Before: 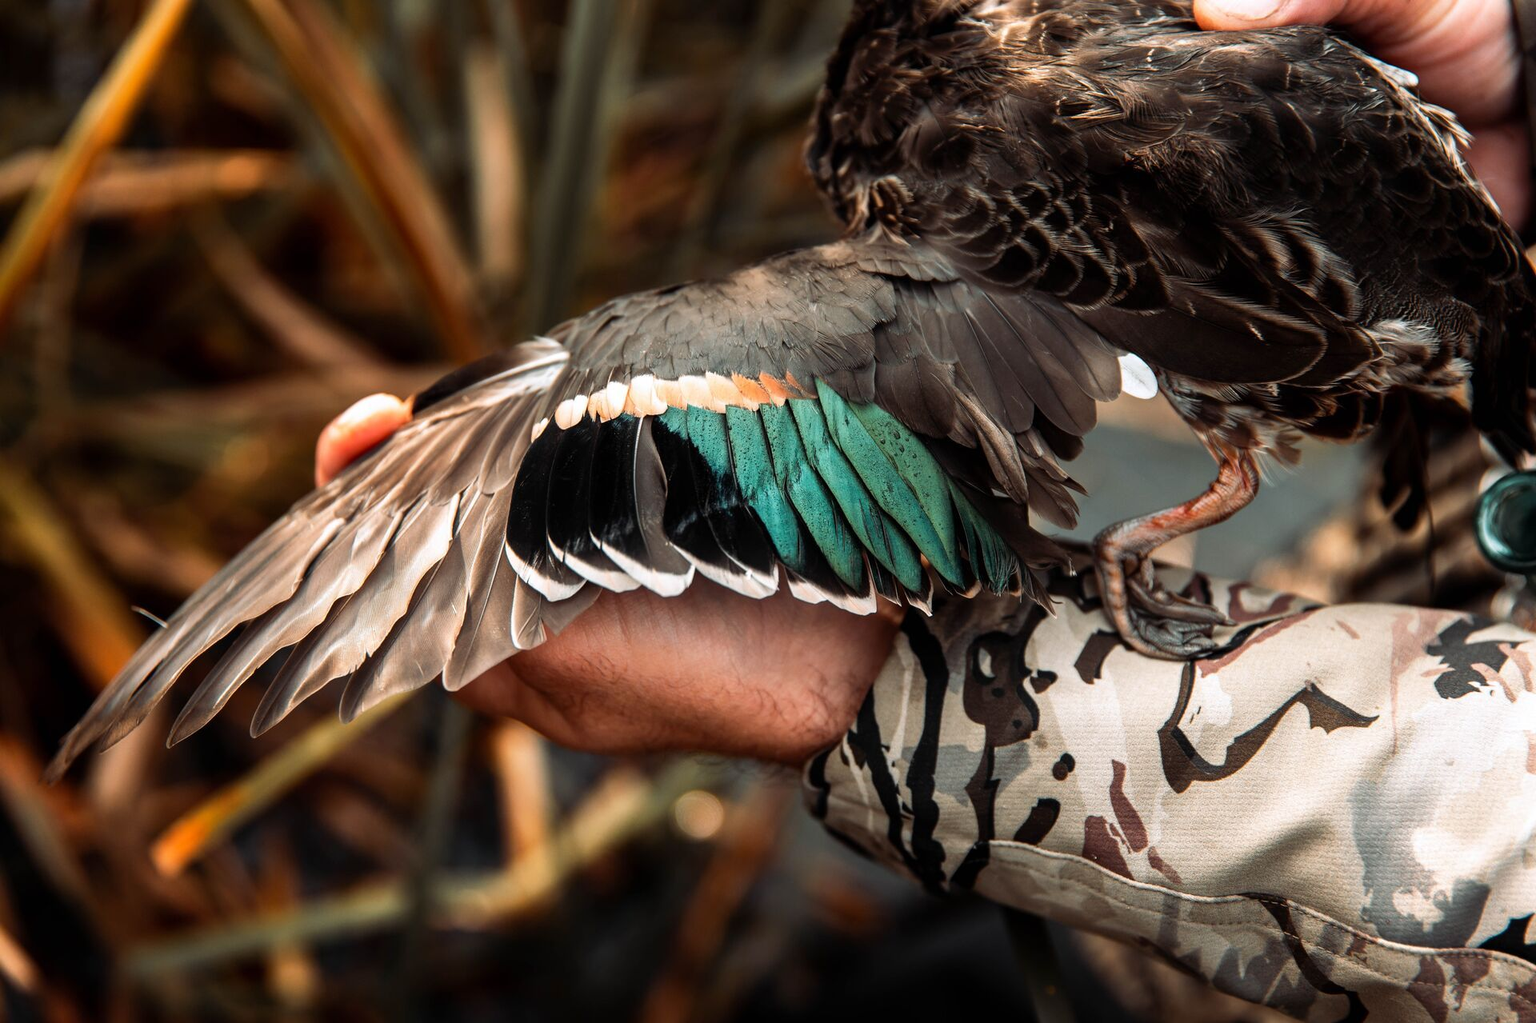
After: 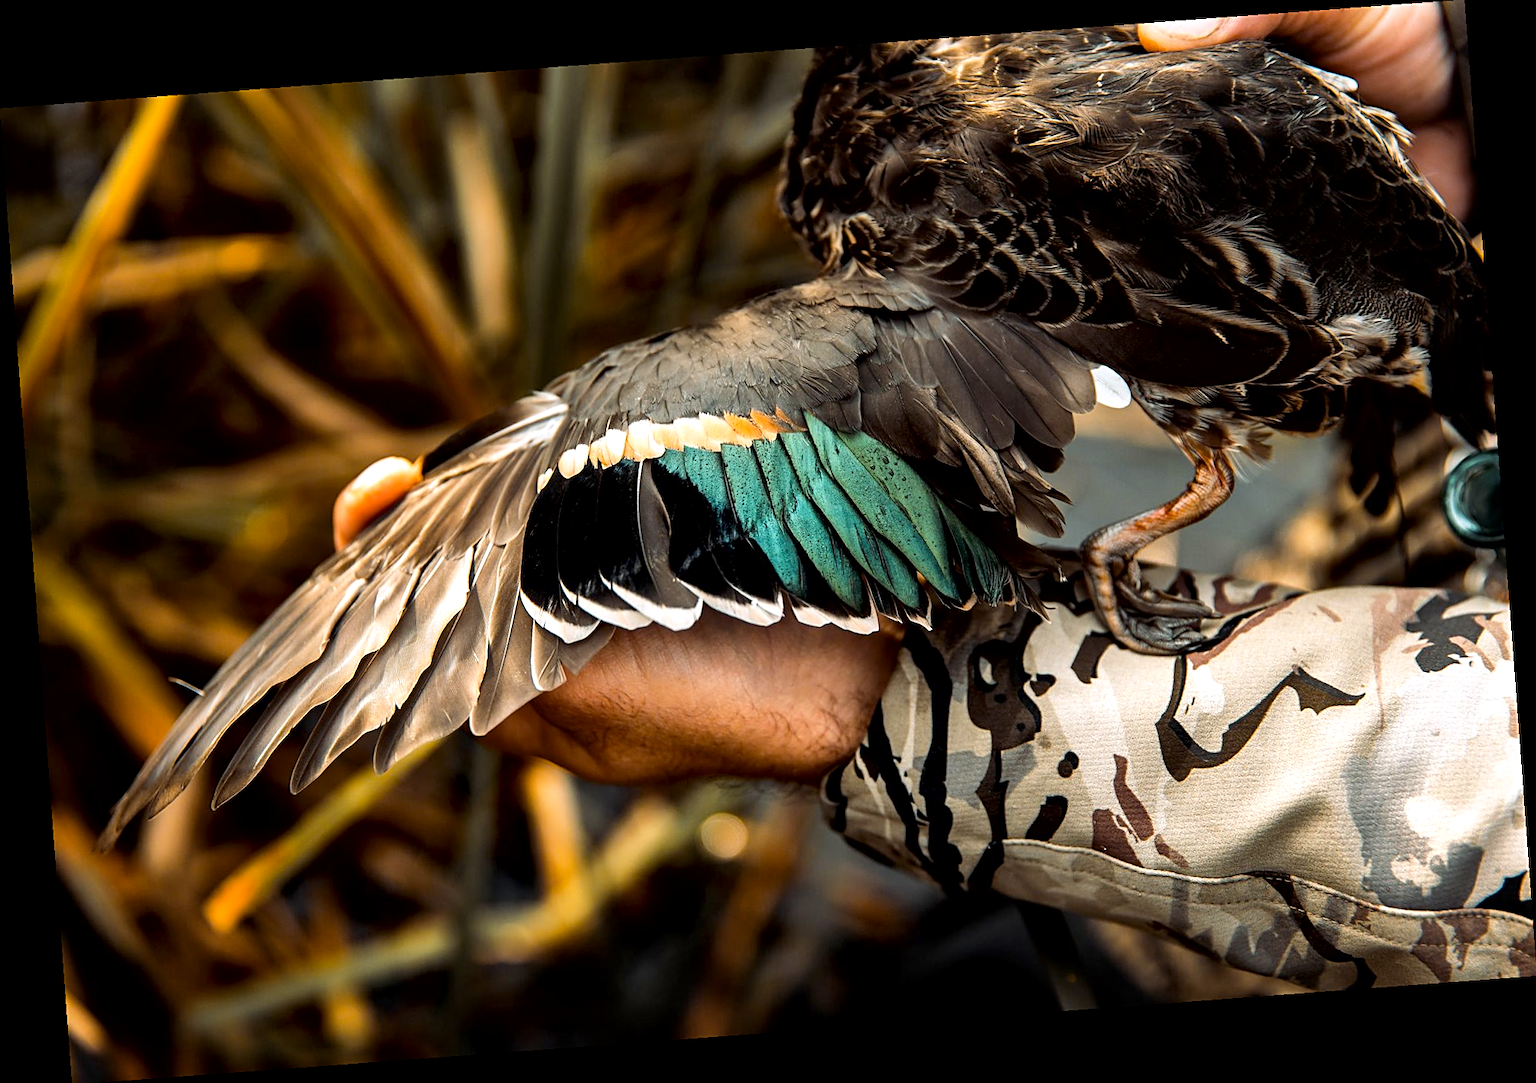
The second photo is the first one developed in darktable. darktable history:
exposure: compensate highlight preservation false
color balance rgb: perceptual saturation grading › global saturation 20%, global vibrance 20%
sharpen: on, module defaults
rotate and perspective: rotation -4.25°, automatic cropping off
local contrast: mode bilateral grid, contrast 100, coarseness 100, detail 165%, midtone range 0.2
color contrast: green-magenta contrast 0.8, blue-yellow contrast 1.1, unbound 0
